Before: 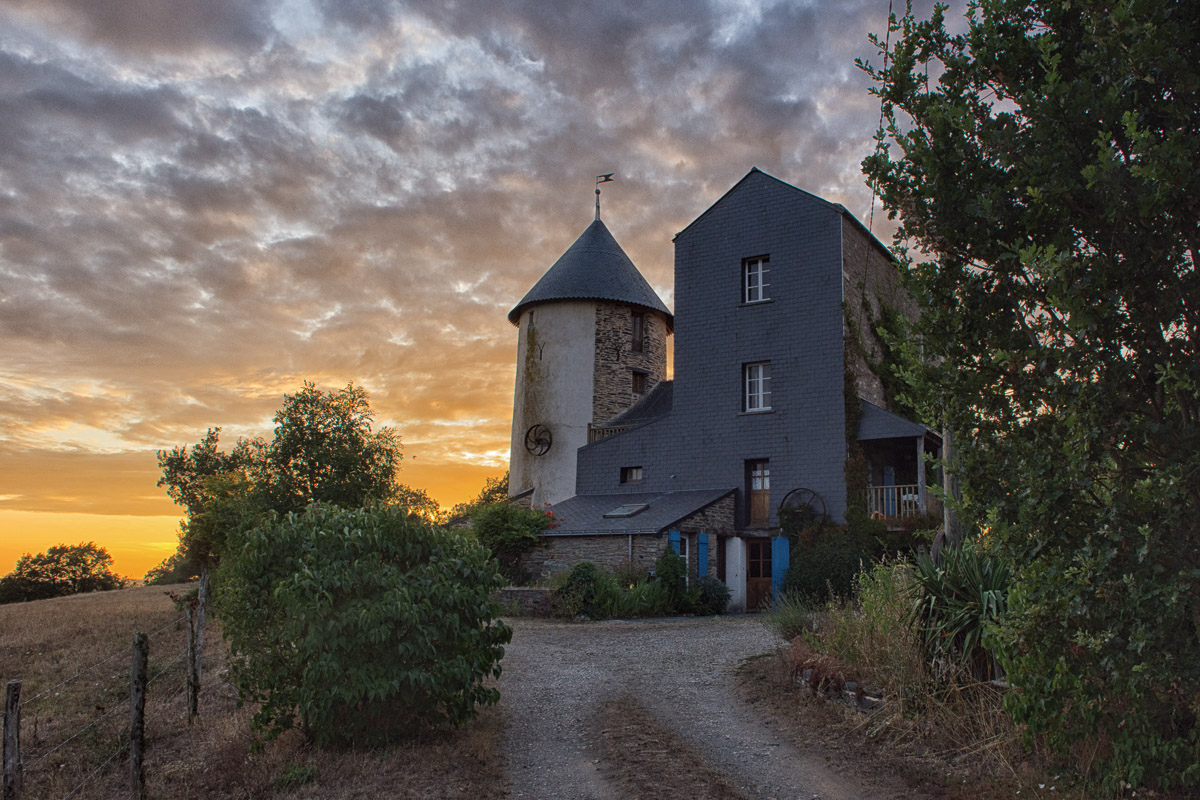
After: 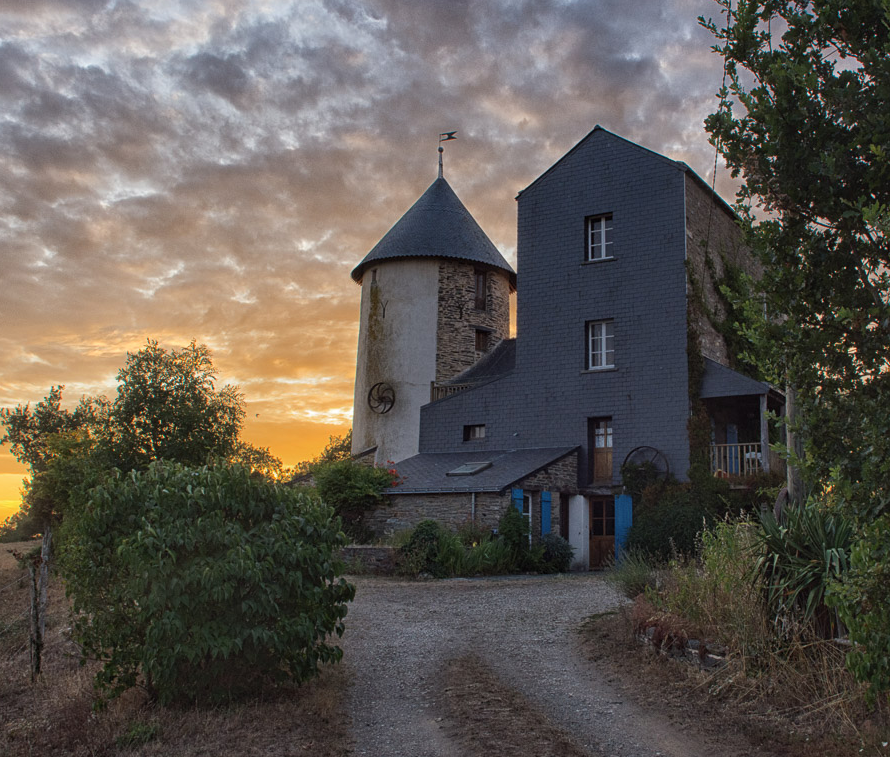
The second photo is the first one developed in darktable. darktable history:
bloom: size 5%, threshold 95%, strength 15%
crop and rotate: left 13.15%, top 5.251%, right 12.609%
